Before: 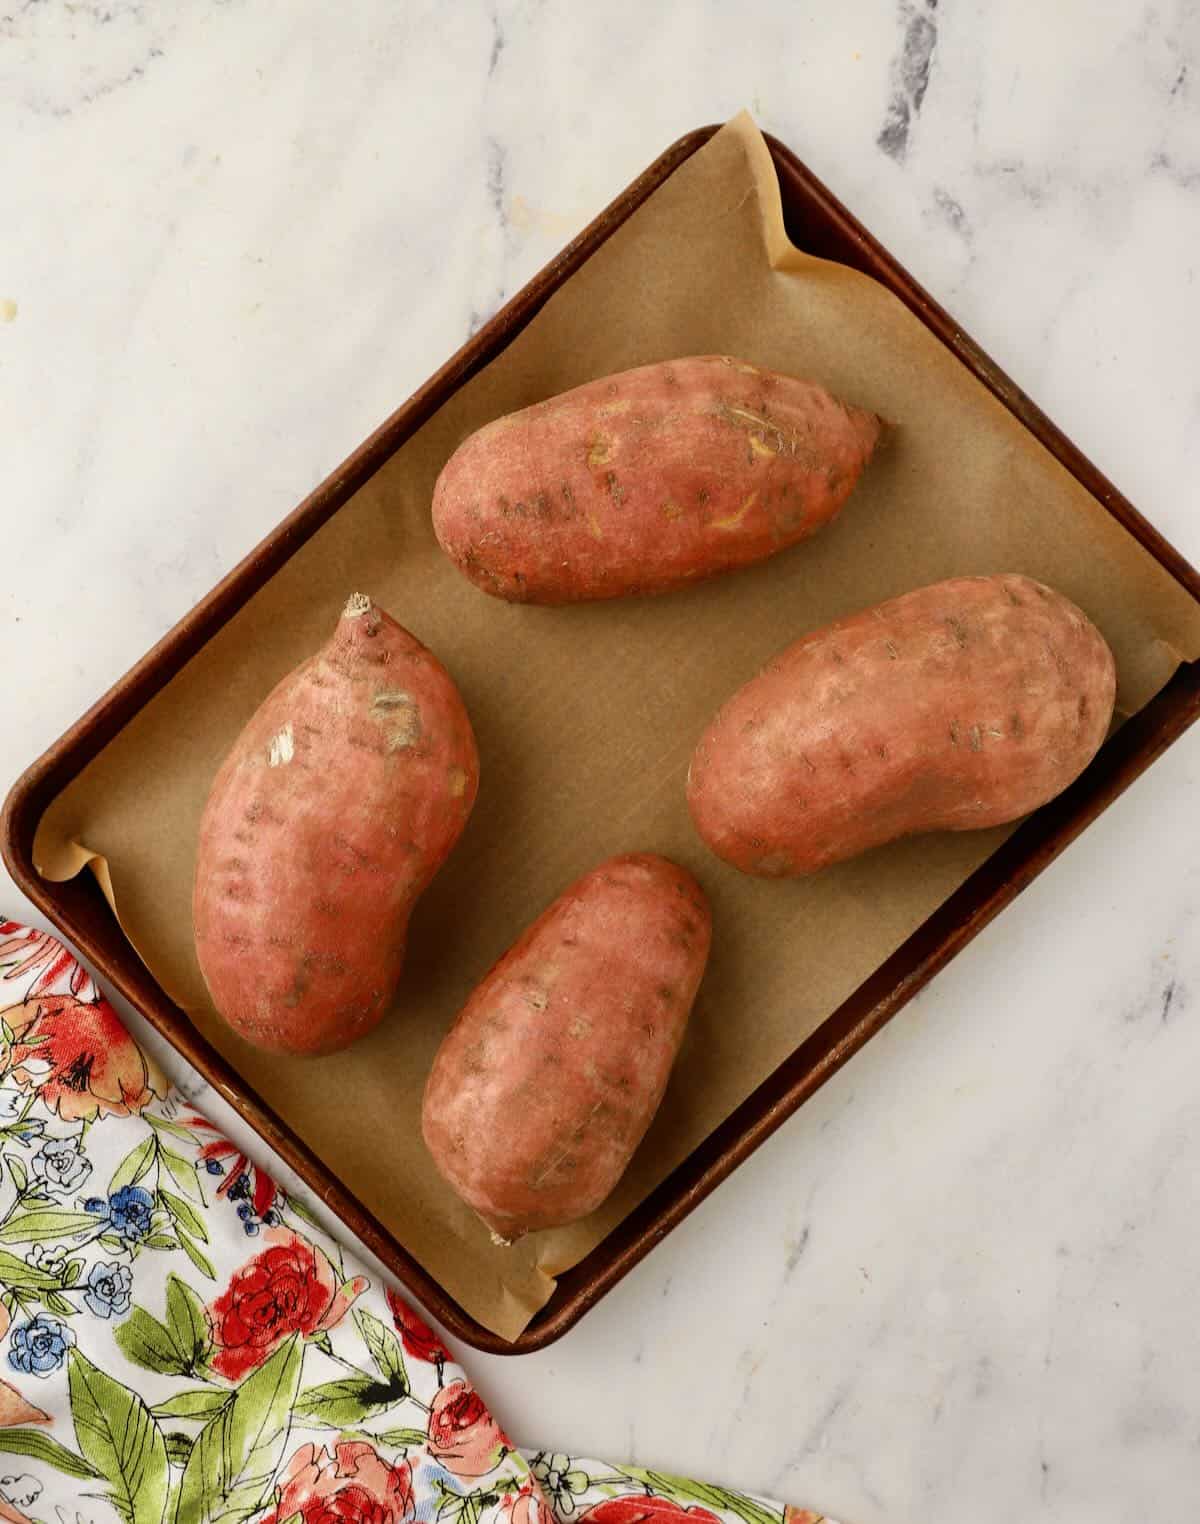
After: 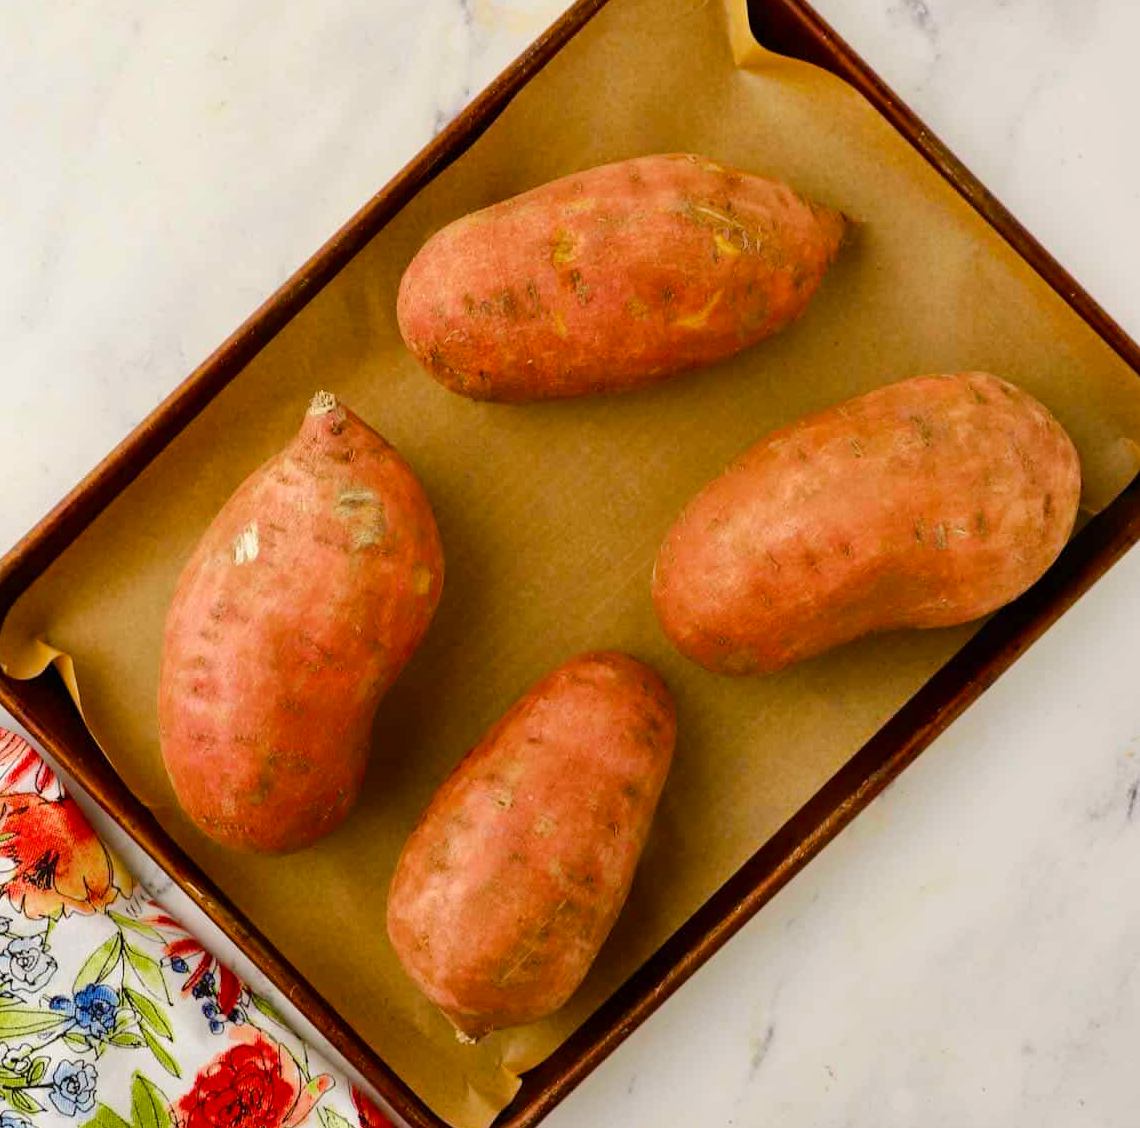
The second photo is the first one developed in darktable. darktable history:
crop and rotate: left 2.991%, top 13.302%, right 1.981%, bottom 12.636%
color balance rgb: perceptual saturation grading › global saturation 25%, perceptual brilliance grading › mid-tones 10%, perceptual brilliance grading › shadows 15%, global vibrance 20%
